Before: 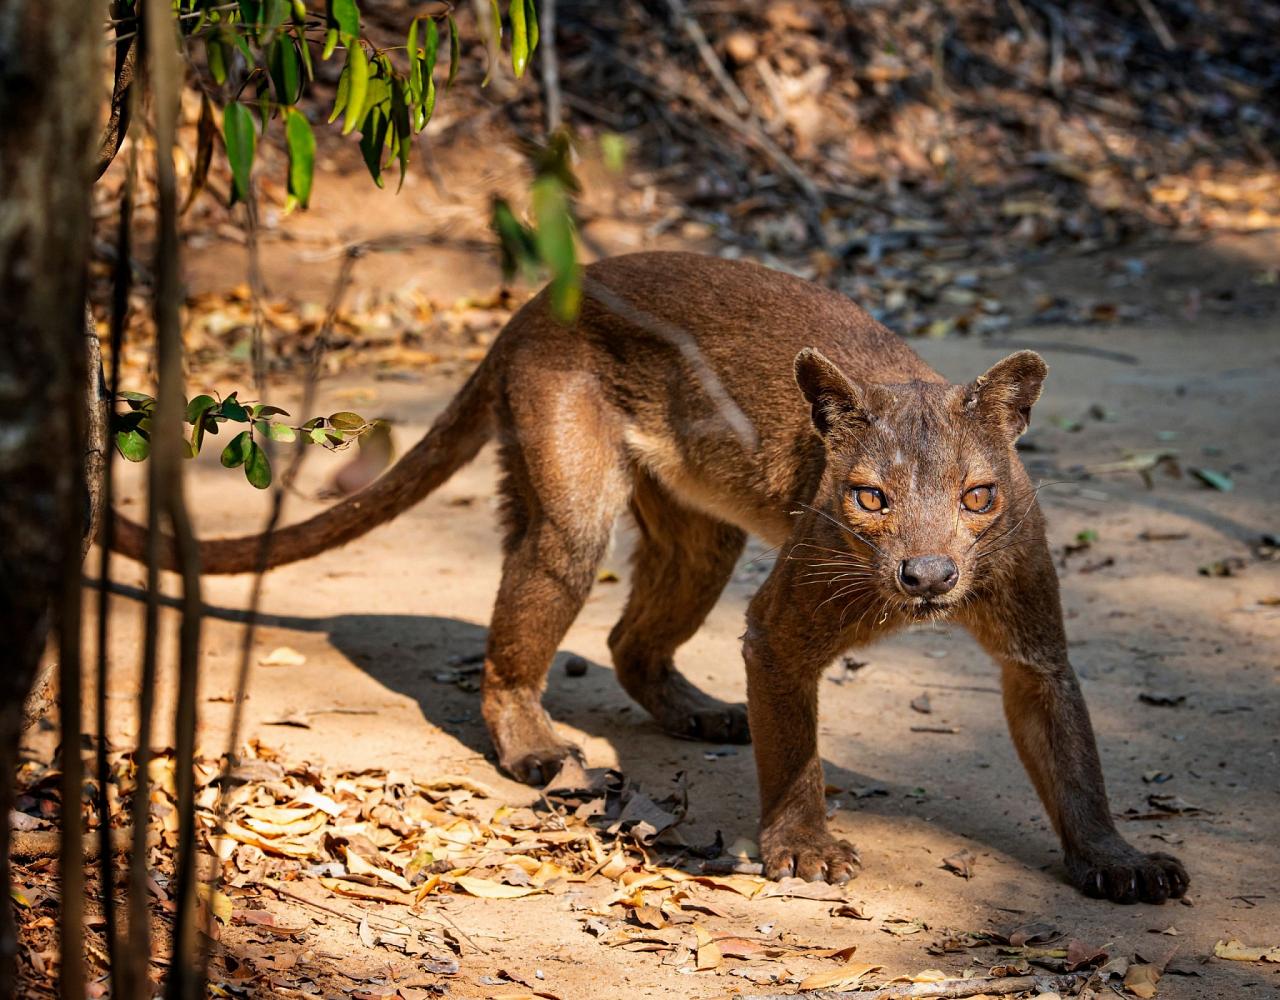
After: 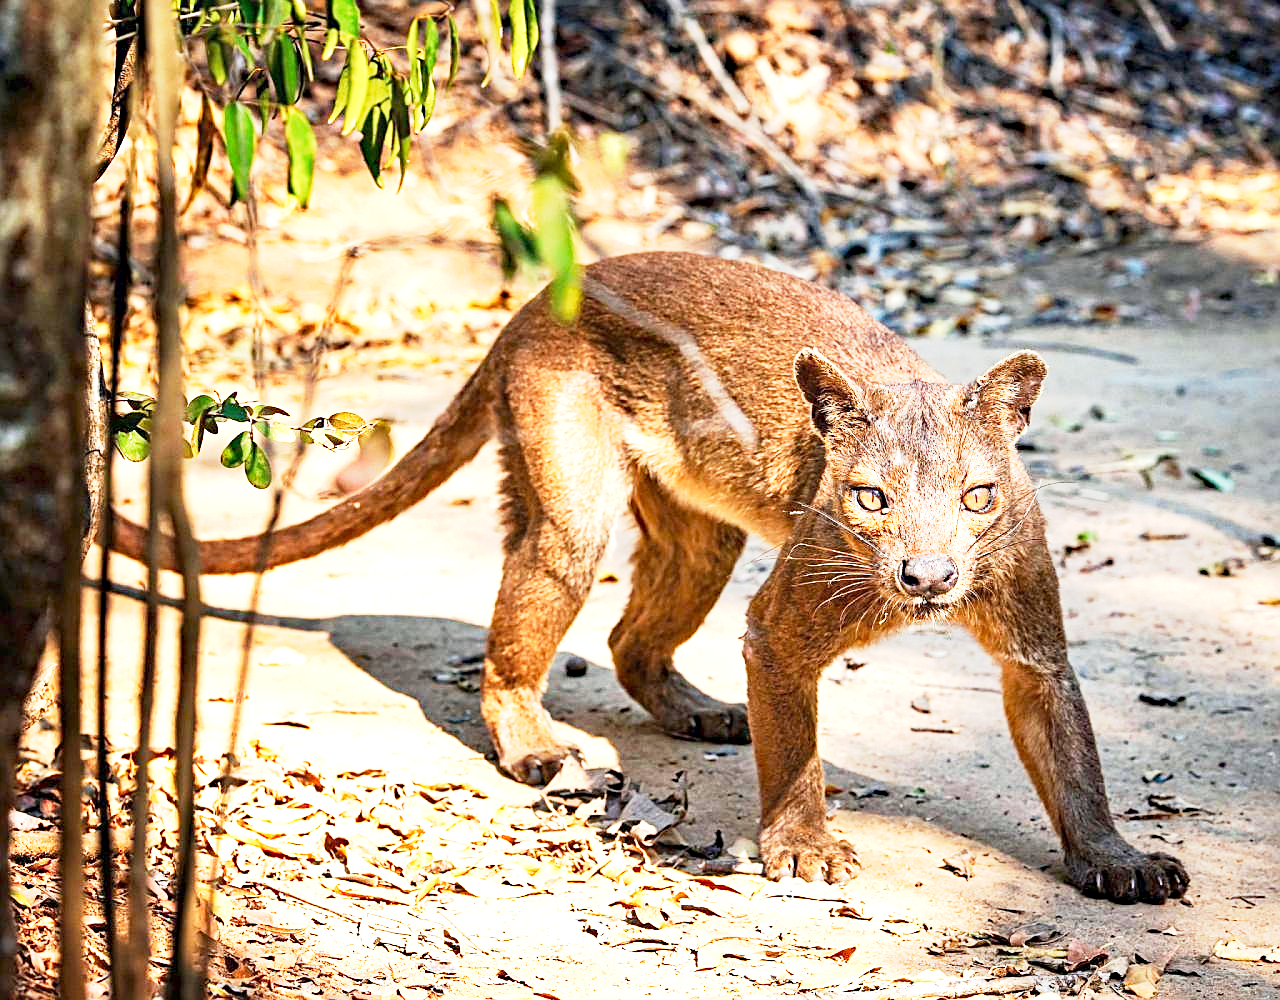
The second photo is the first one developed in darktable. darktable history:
haze removal: compatibility mode true
sharpen: on, module defaults
base curve: curves: ch0 [(0, 0) (0.088, 0.125) (0.176, 0.251) (0.354, 0.501) (0.613, 0.749) (1, 0.877)], preserve colors none
exposure: black level correction 0, exposure 1.915 EV, compensate highlight preservation false
